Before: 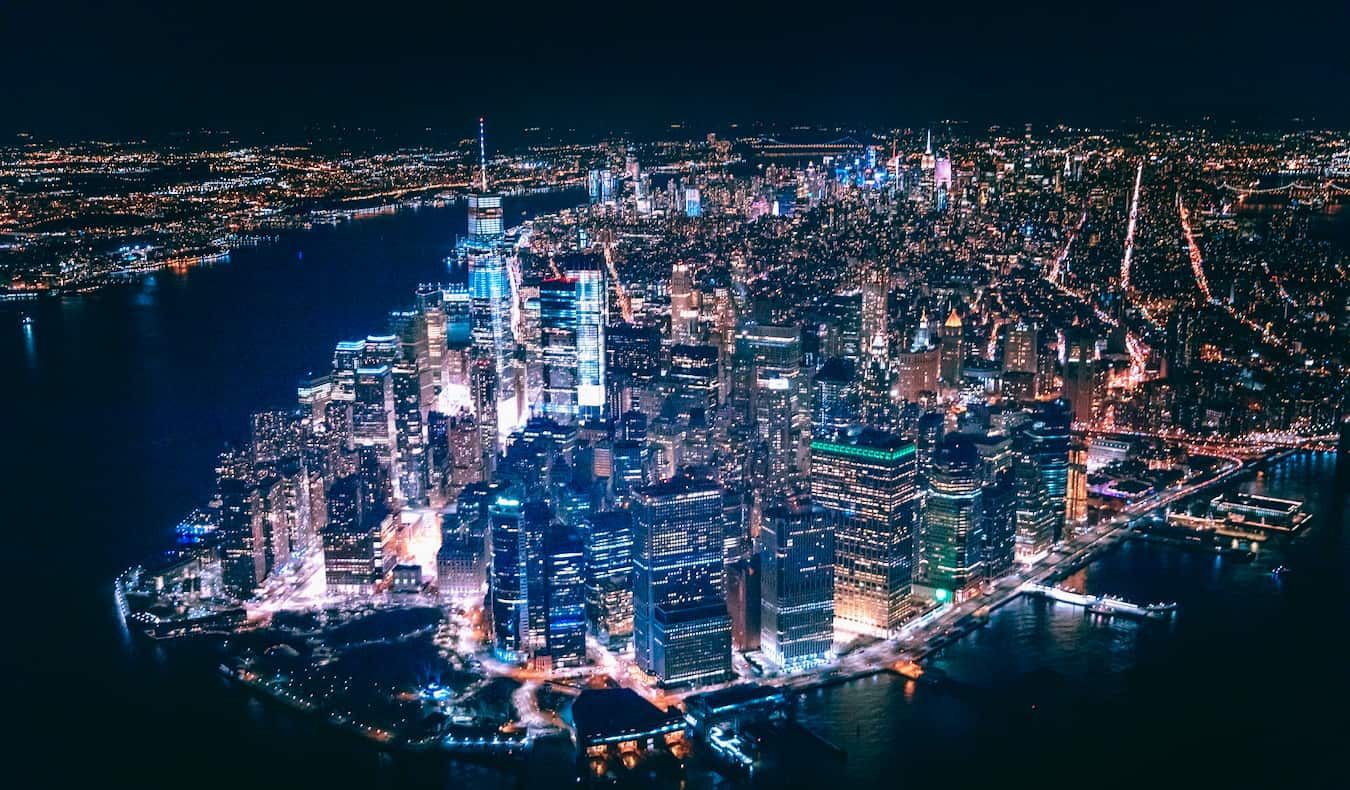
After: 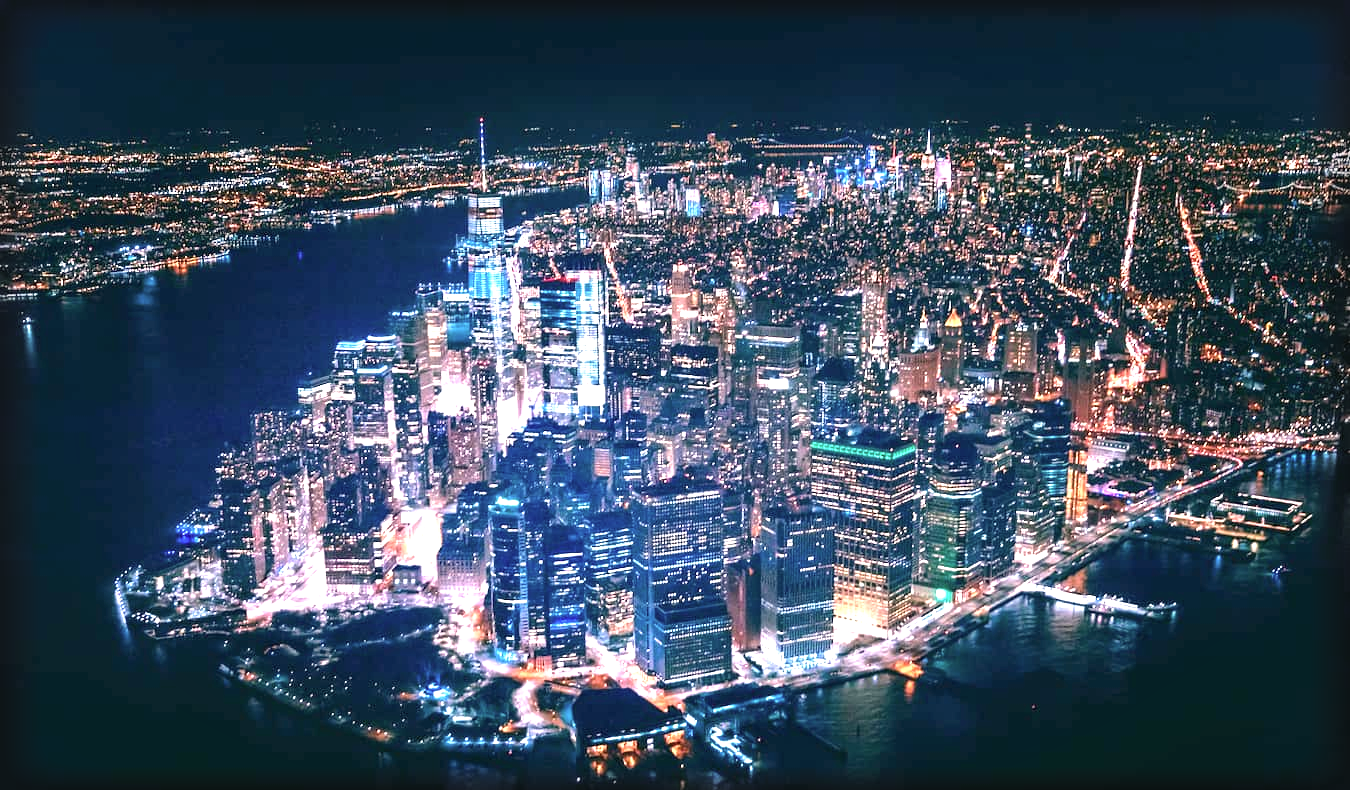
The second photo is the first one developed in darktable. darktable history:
vignetting: fall-off start 93.98%, fall-off radius 5.67%, automatic ratio true, width/height ratio 1.332, shape 0.052, unbound false
exposure: exposure 1.001 EV, compensate highlight preservation false
contrast brightness saturation: saturation -0.052
color correction: highlights a* 3.77, highlights b* 5.07
shadows and highlights: shadows 25, highlights -25.02
